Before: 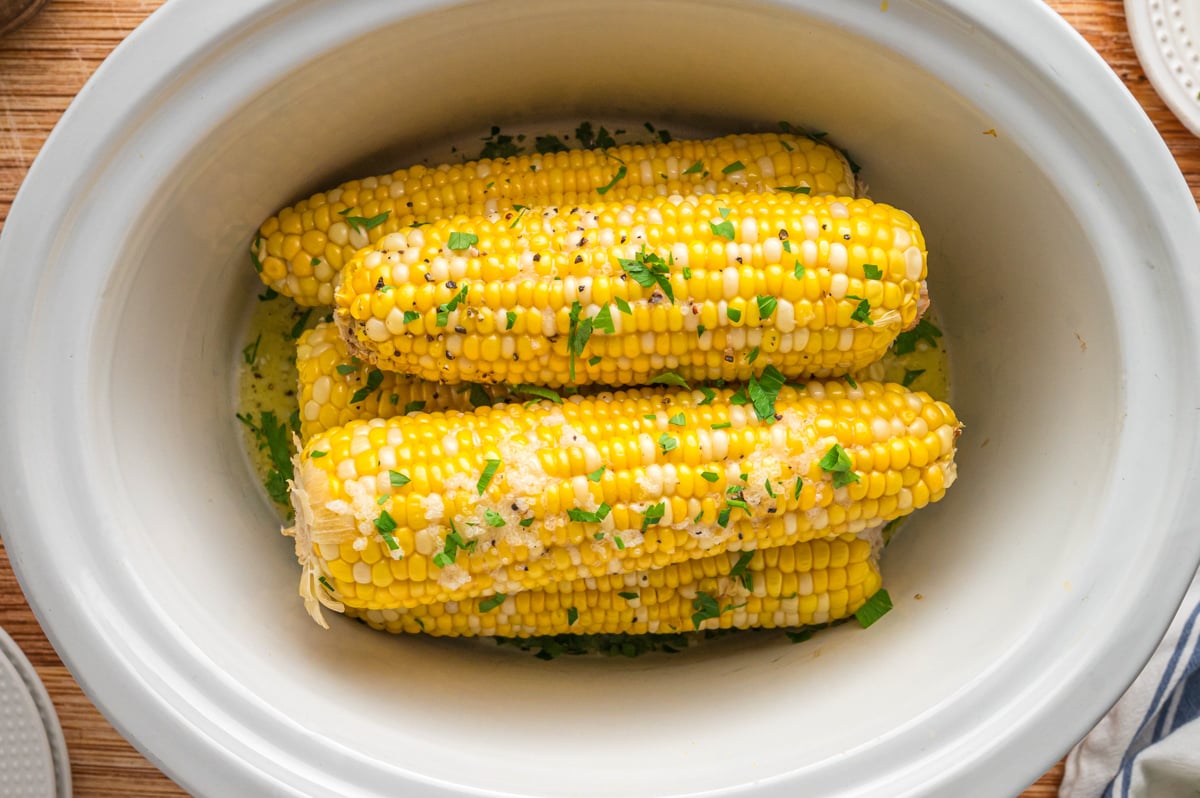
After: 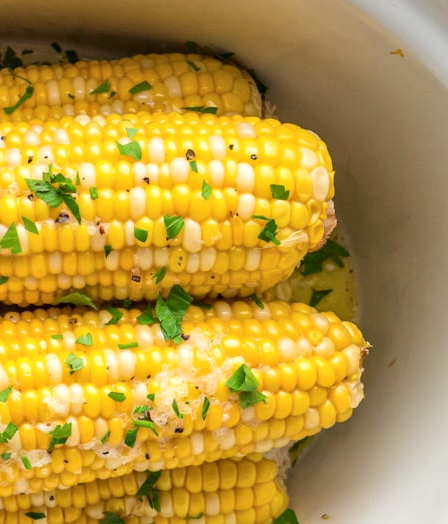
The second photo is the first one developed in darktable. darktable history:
contrast equalizer: octaves 7, y [[0.514, 0.573, 0.581, 0.508, 0.5, 0.5], [0.5 ×6], [0.5 ×6], [0 ×6], [0 ×6]], mix 0.51
crop and rotate: left 49.476%, top 10.108%, right 13.119%, bottom 24.156%
tone curve: curves: ch0 [(0, 0.008) (0.083, 0.073) (0.28, 0.286) (0.528, 0.559) (0.961, 0.966) (1, 1)], color space Lab, independent channels, preserve colors none
